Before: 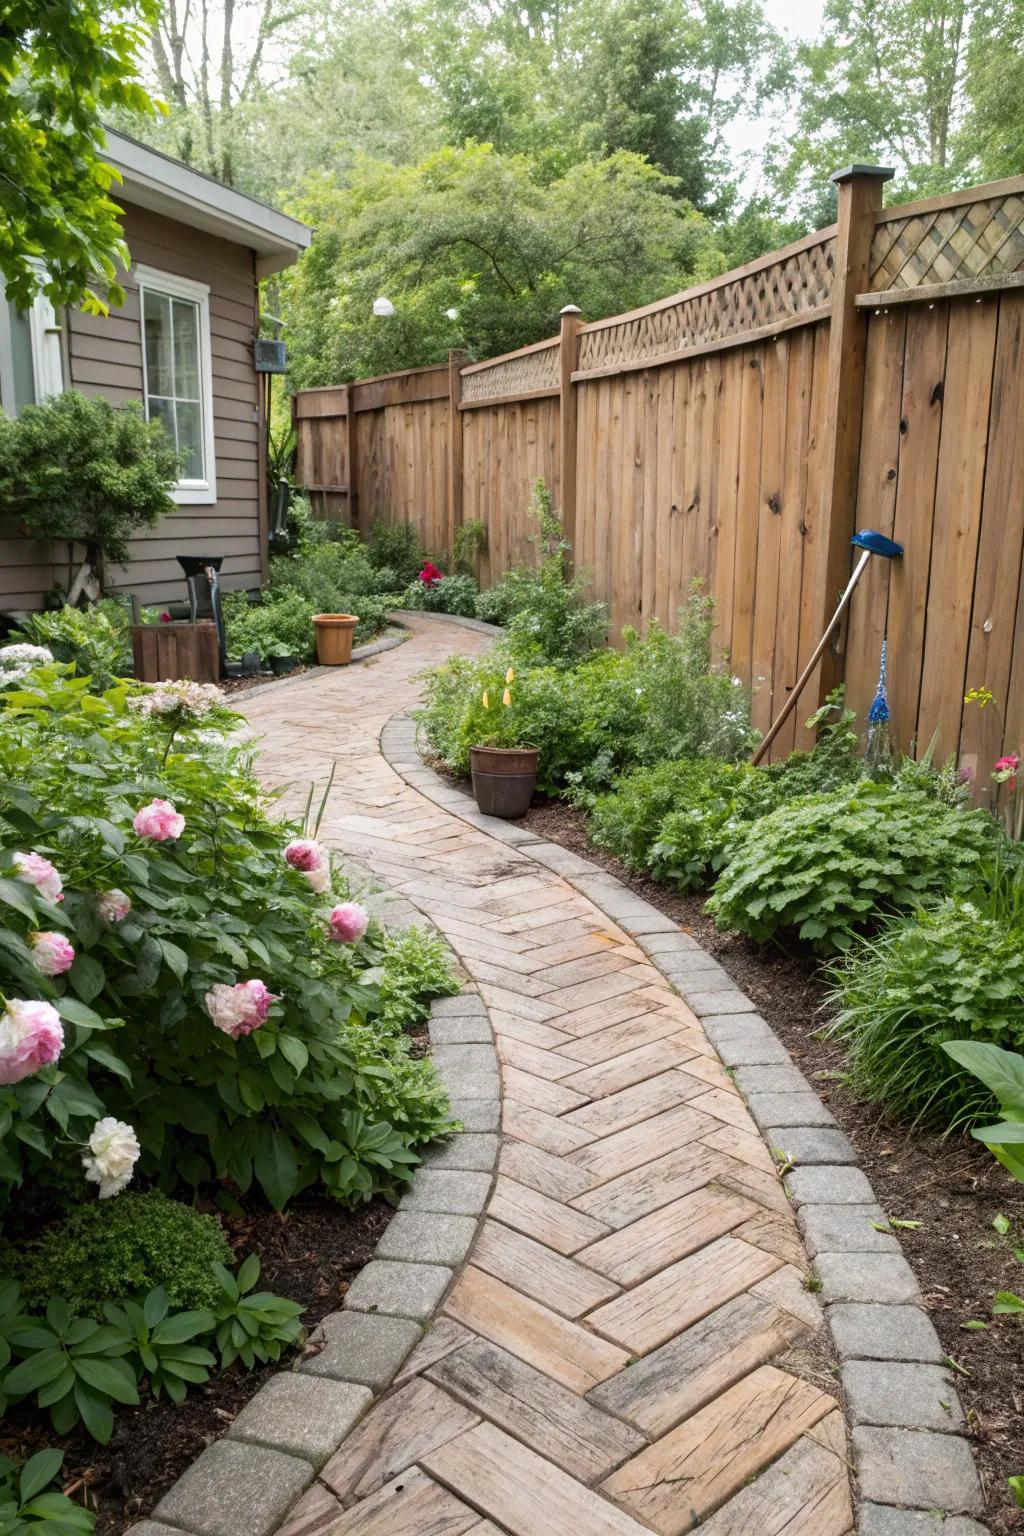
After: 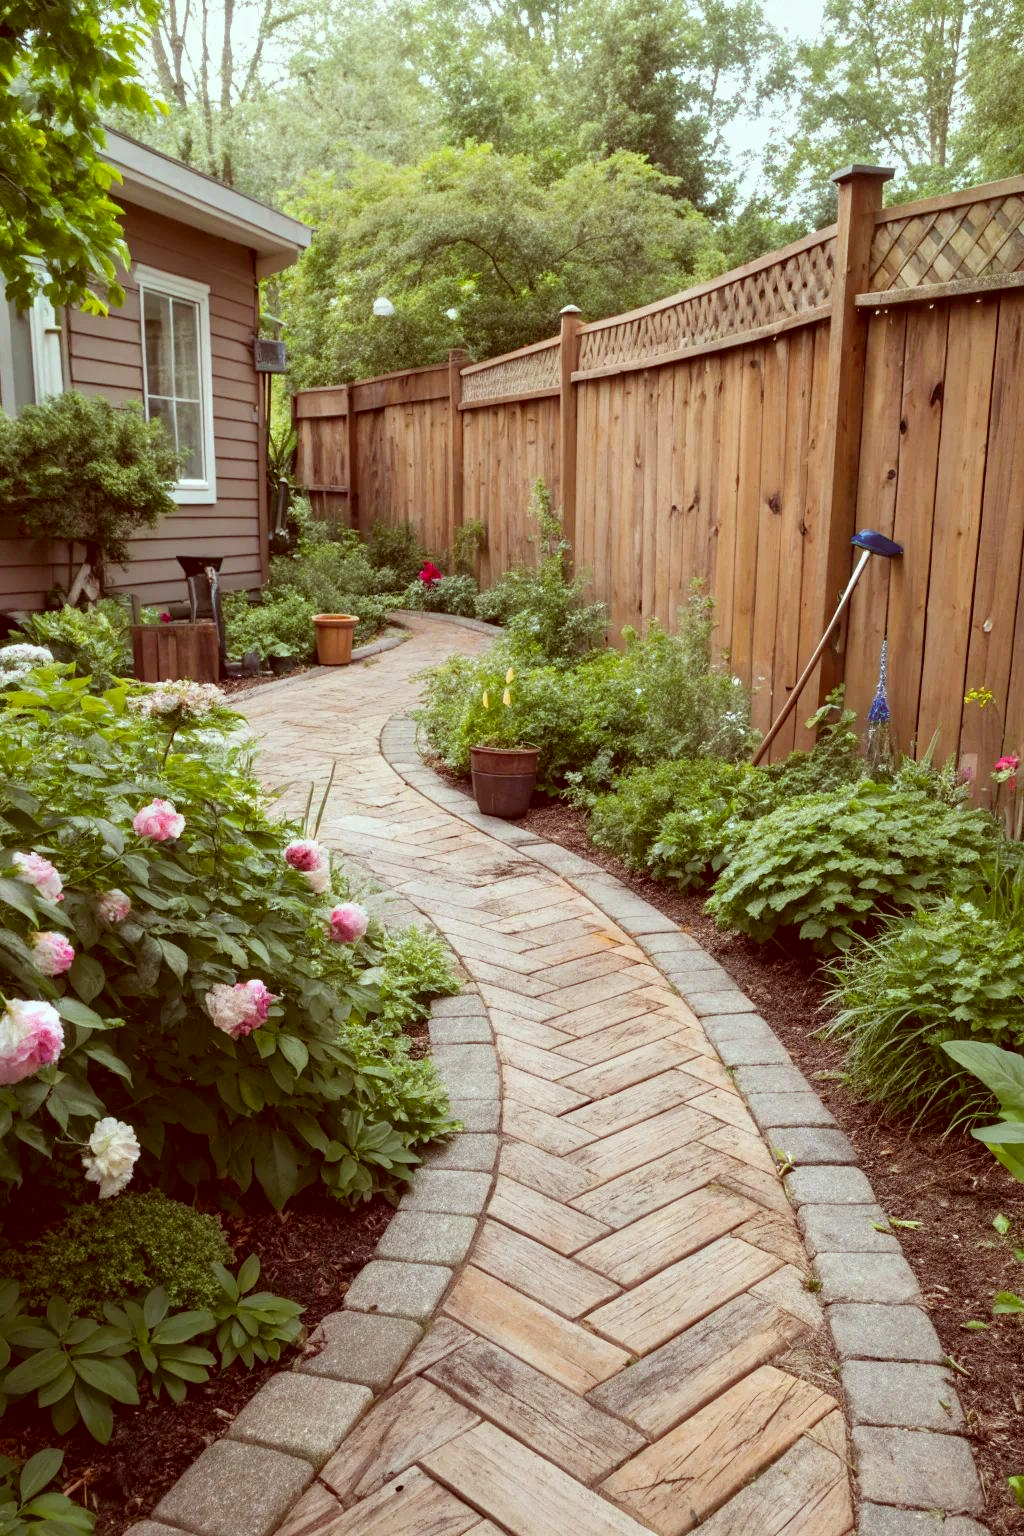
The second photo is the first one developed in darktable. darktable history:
color correction: highlights a* -7.24, highlights b* -0.168, shadows a* 20.17, shadows b* 11.42
